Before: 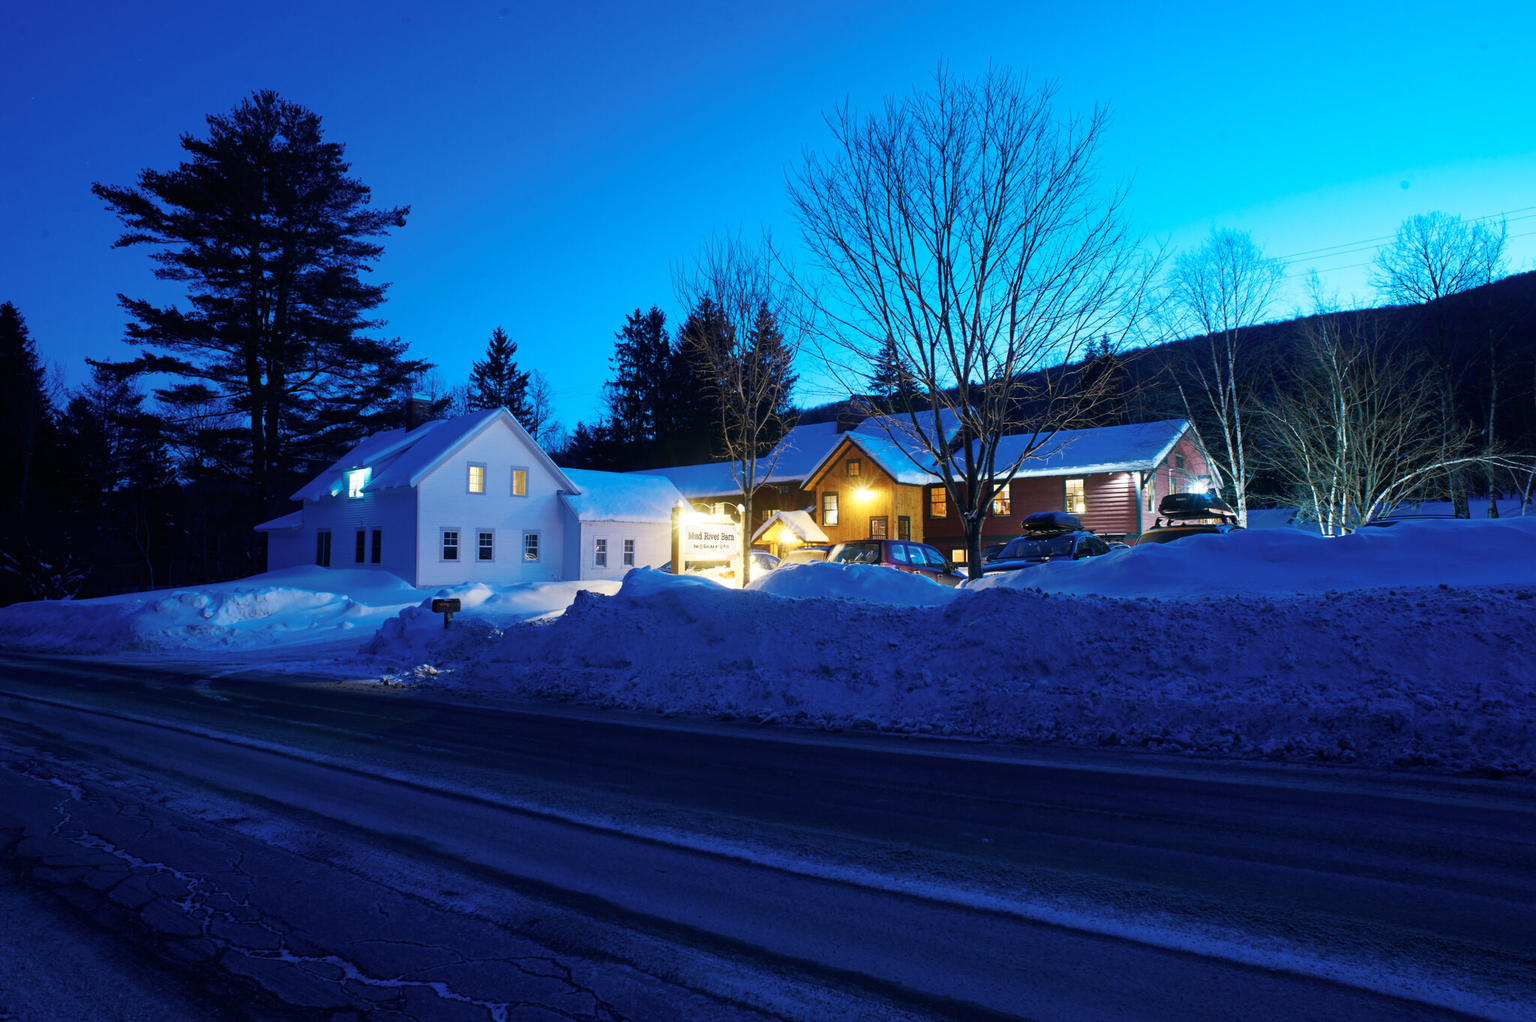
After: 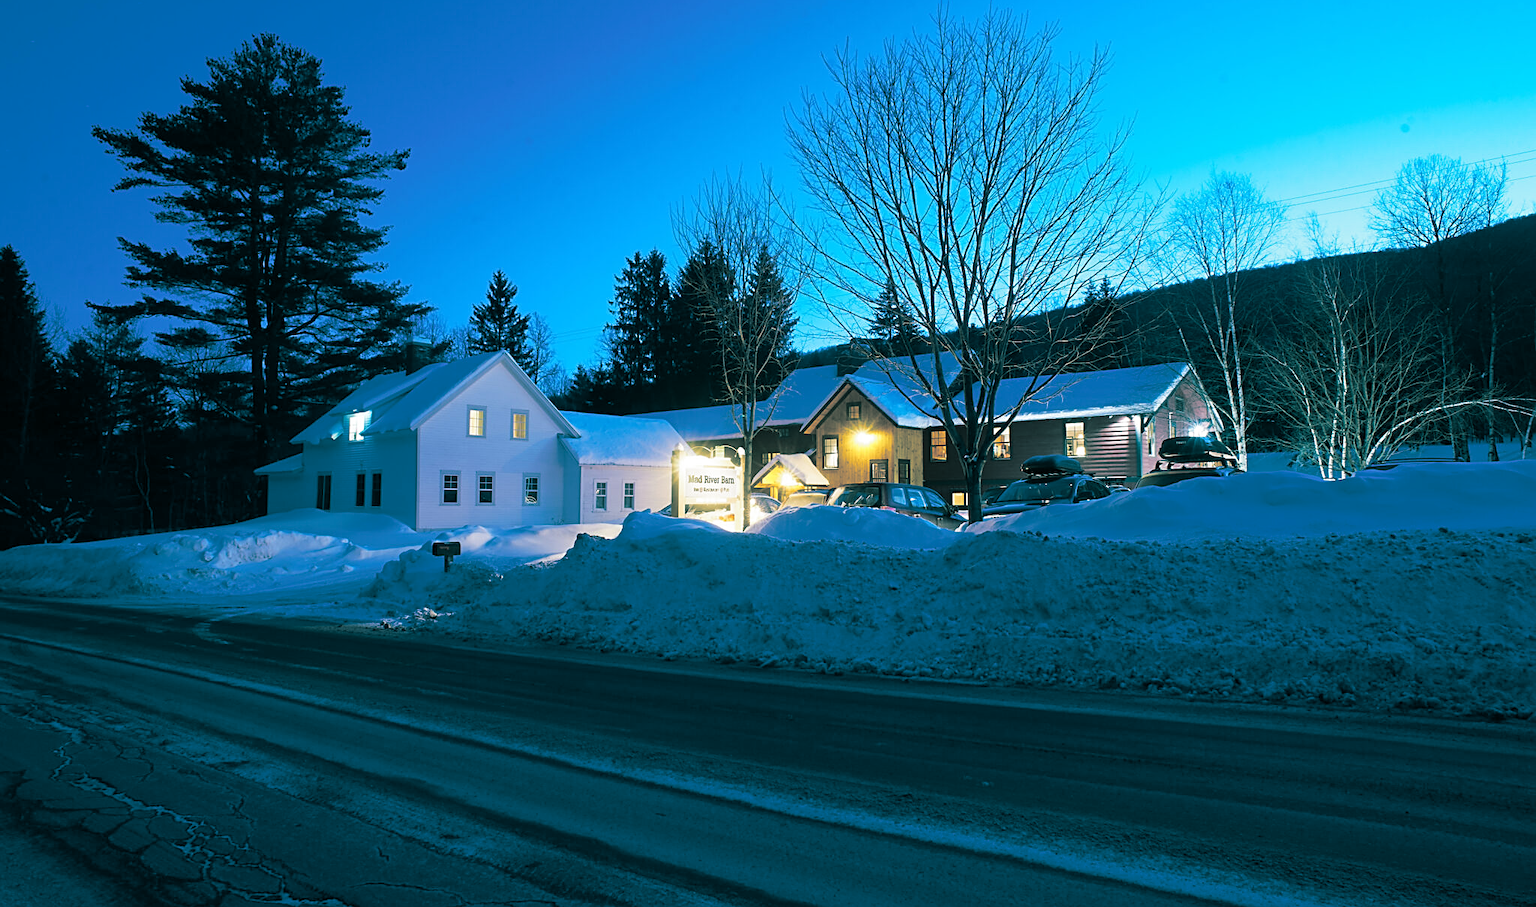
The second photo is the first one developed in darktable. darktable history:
split-toning: shadows › hue 183.6°, shadows › saturation 0.52, highlights › hue 0°, highlights › saturation 0
crop and rotate: top 5.609%, bottom 5.609%
sharpen: on, module defaults
